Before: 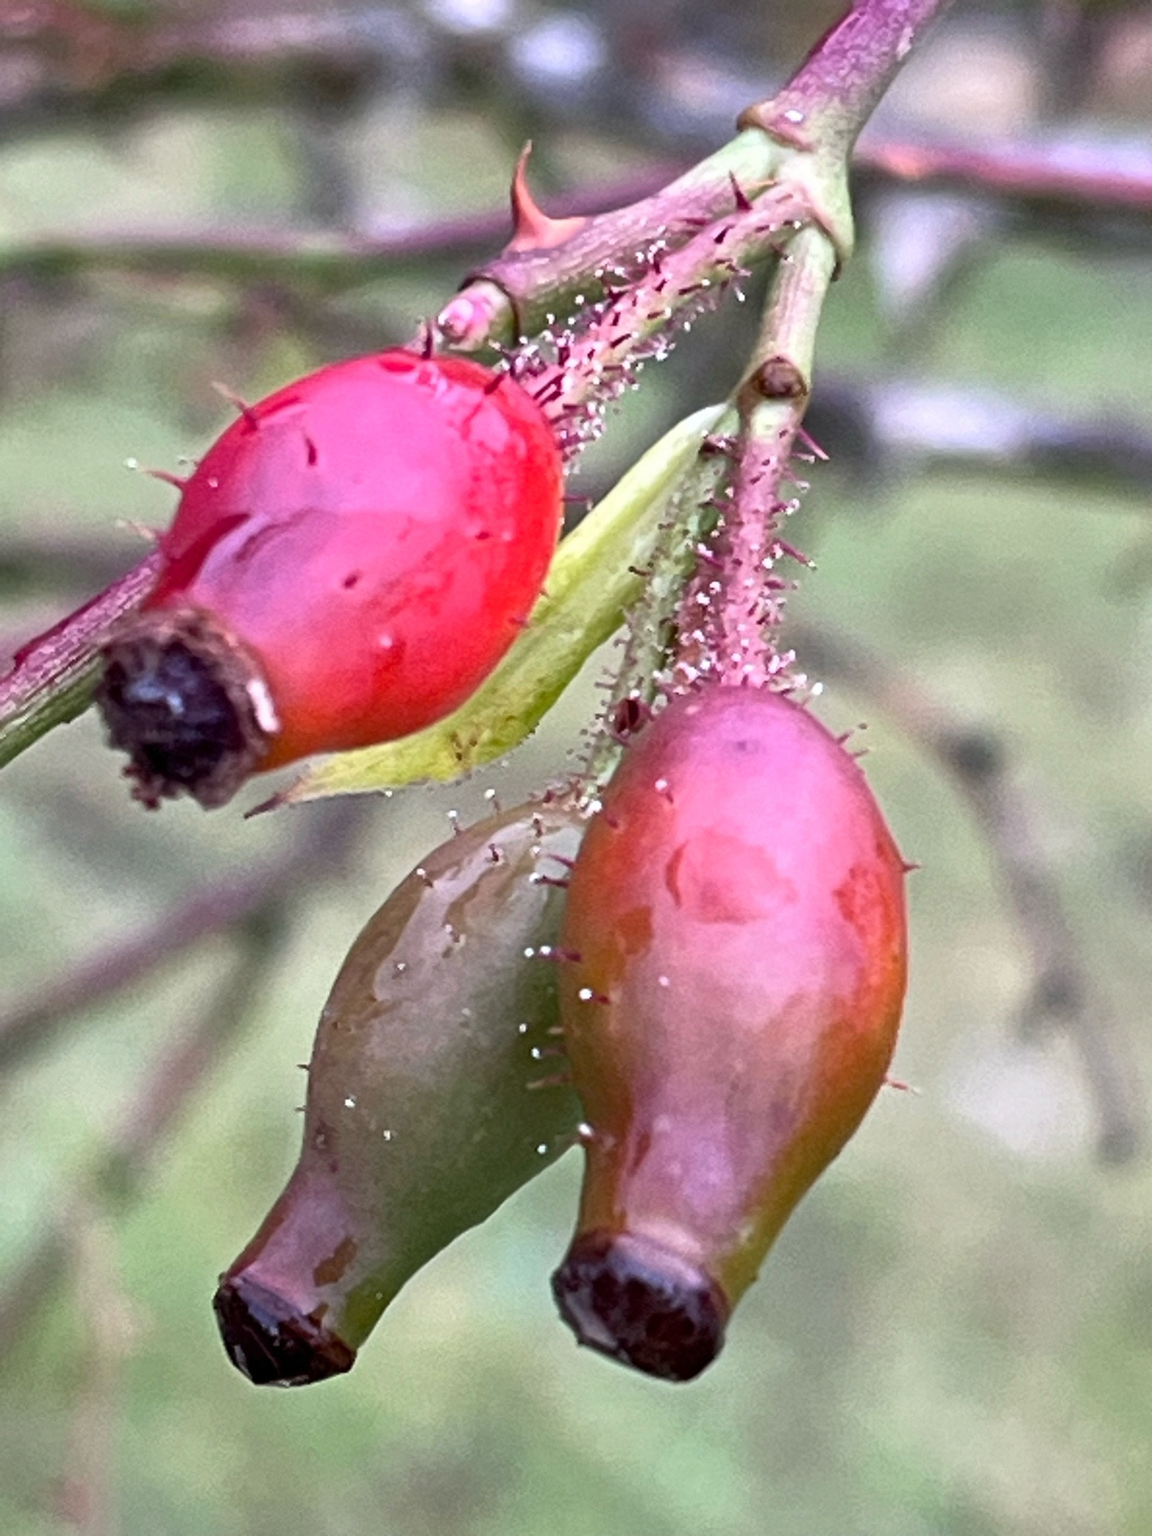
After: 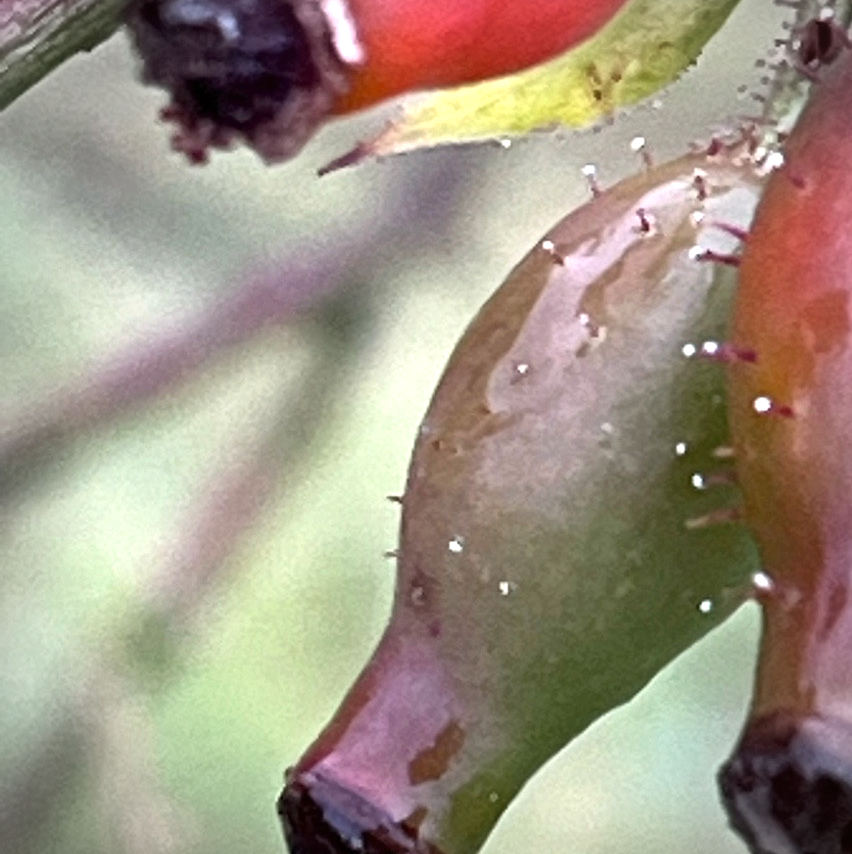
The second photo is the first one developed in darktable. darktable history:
crop: top 44.523%, right 43.174%, bottom 12.752%
vignetting: on, module defaults
exposure: exposure 0.565 EV, compensate exposure bias true, compensate highlight preservation false
